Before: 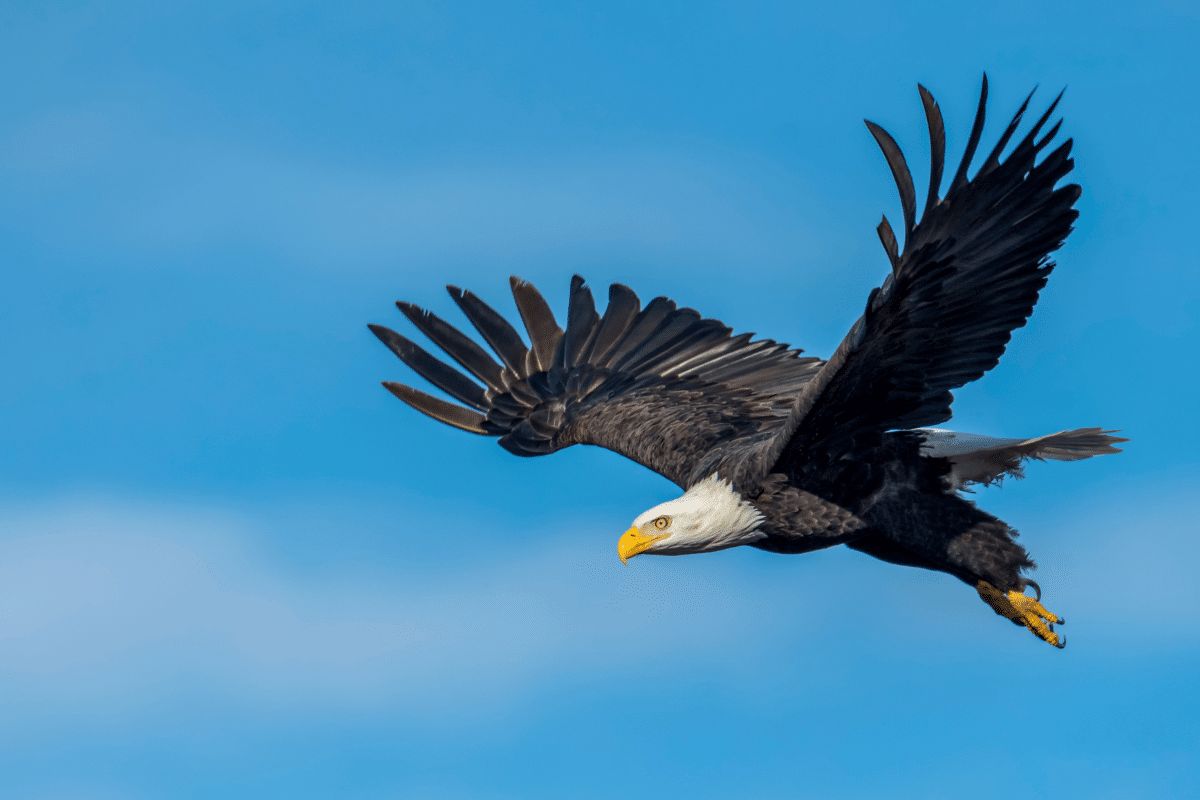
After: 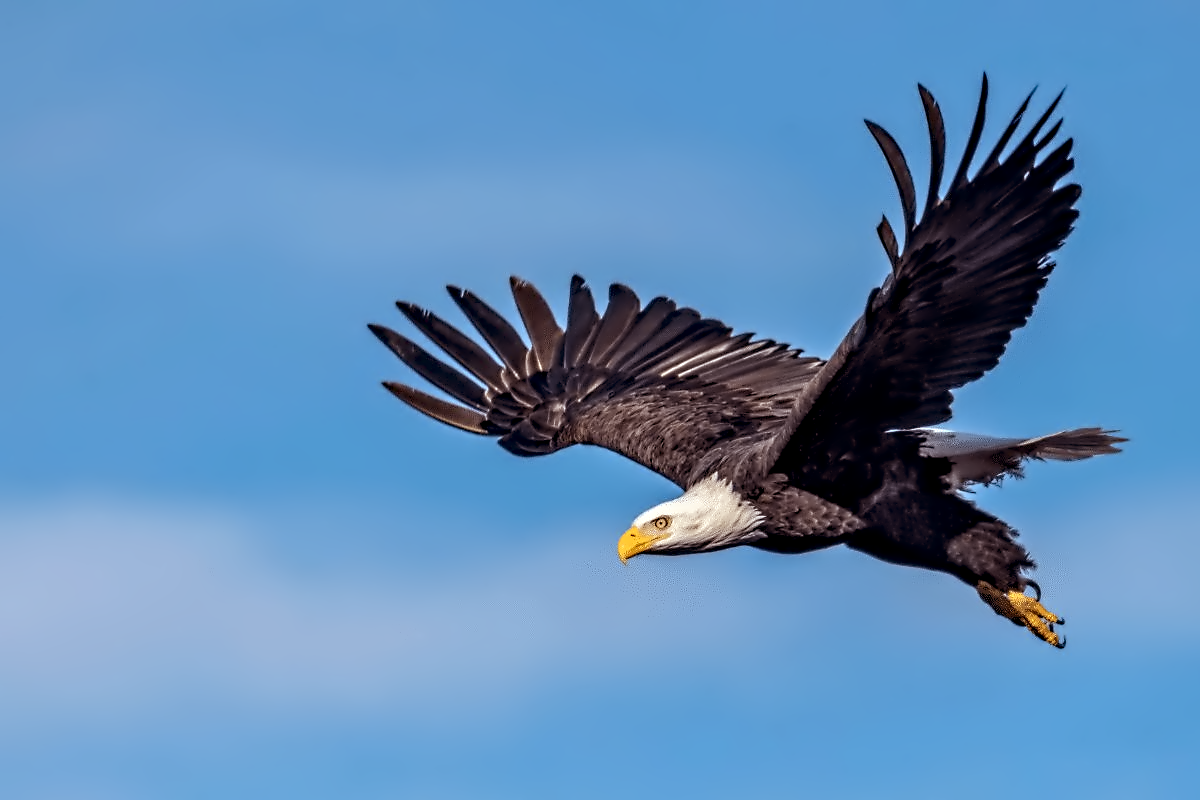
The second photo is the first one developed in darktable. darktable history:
rgb levels: mode RGB, independent channels, levels [[0, 0.474, 1], [0, 0.5, 1], [0, 0.5, 1]]
contrast equalizer: octaves 7, y [[0.5, 0.542, 0.583, 0.625, 0.667, 0.708], [0.5 ×6], [0.5 ×6], [0, 0.033, 0.067, 0.1, 0.133, 0.167], [0, 0.05, 0.1, 0.15, 0.2, 0.25]]
